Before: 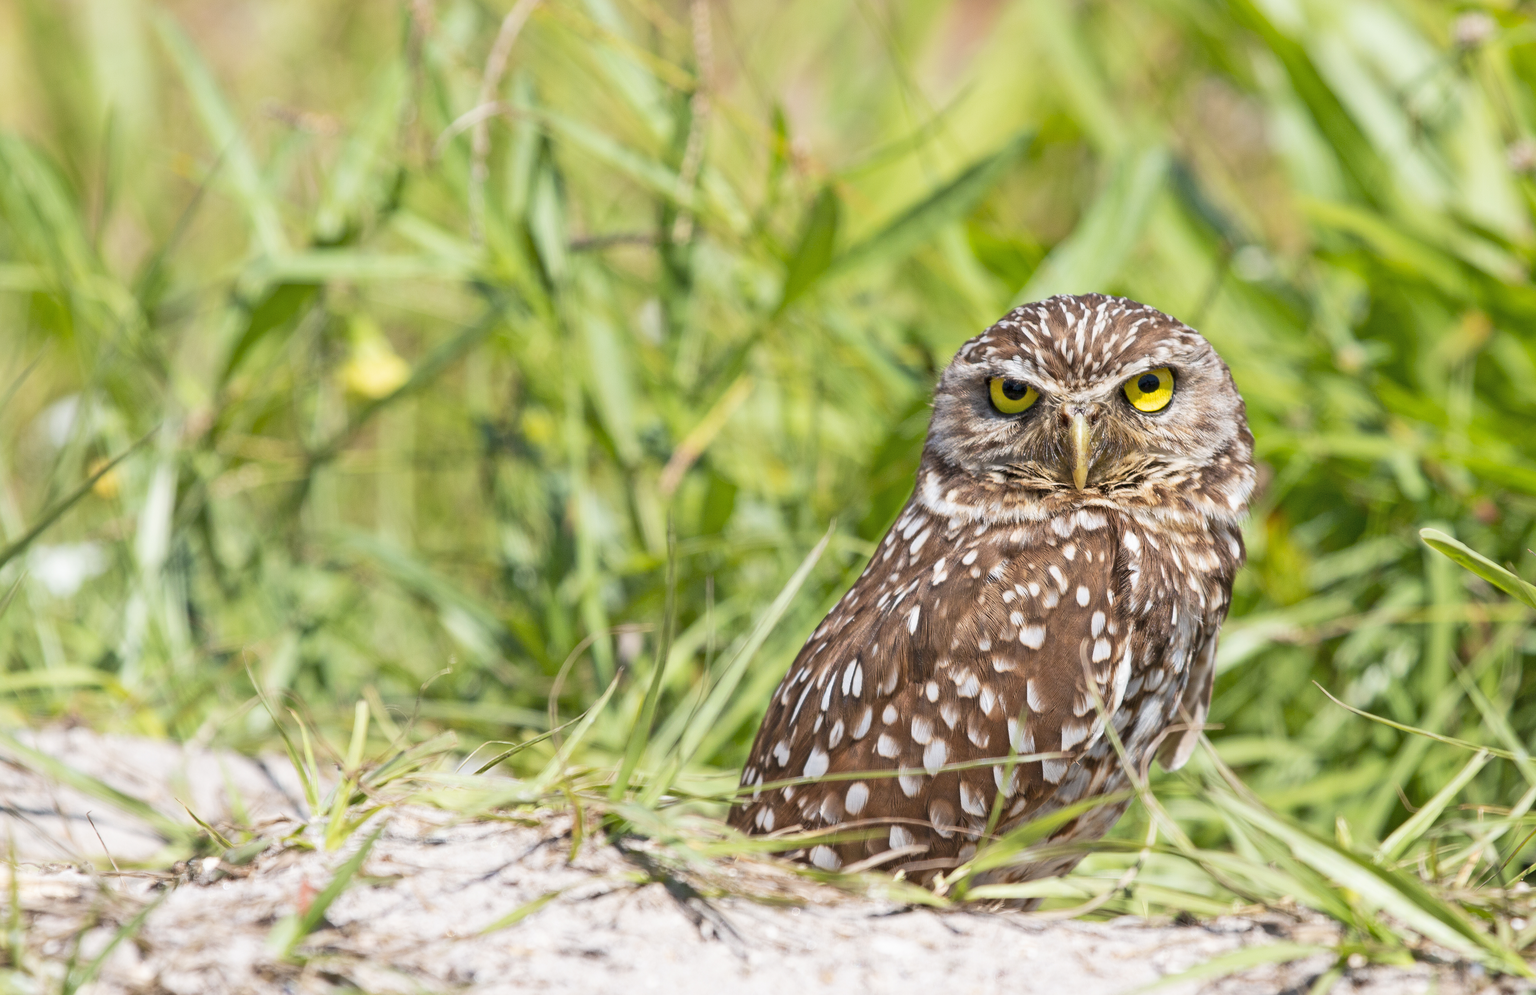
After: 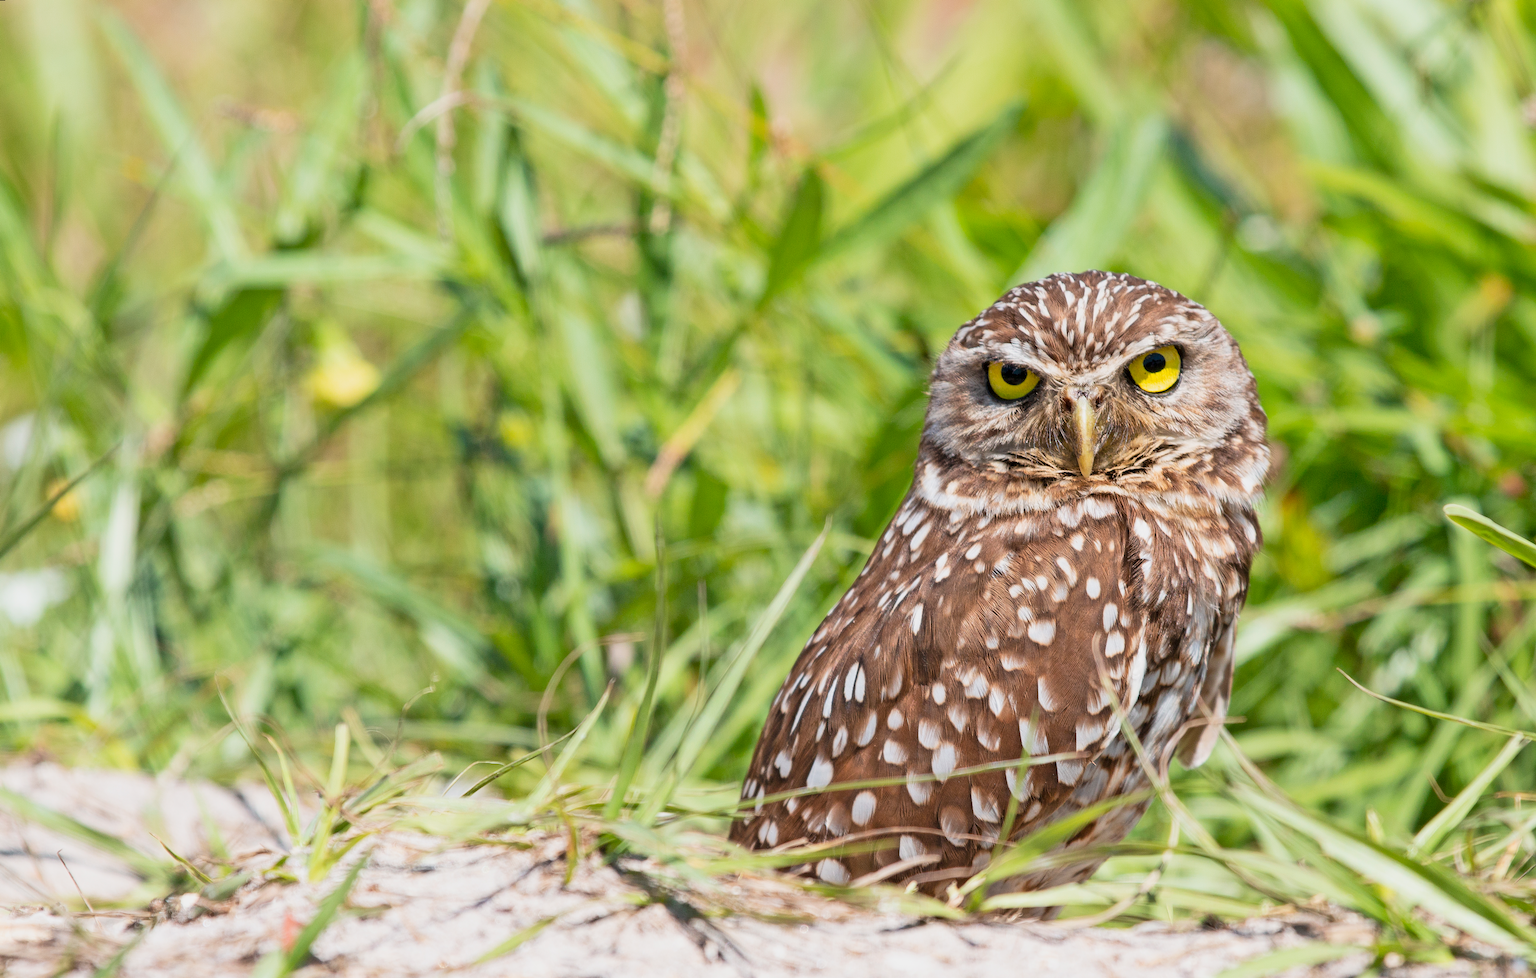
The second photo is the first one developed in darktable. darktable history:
filmic rgb: black relative exposure -9.5 EV, white relative exposure 3.02 EV, hardness 6.12
rotate and perspective: rotation -2°, crop left 0.022, crop right 0.978, crop top 0.049, crop bottom 0.951
crop and rotate: left 1.774%, right 0.633%, bottom 1.28%
